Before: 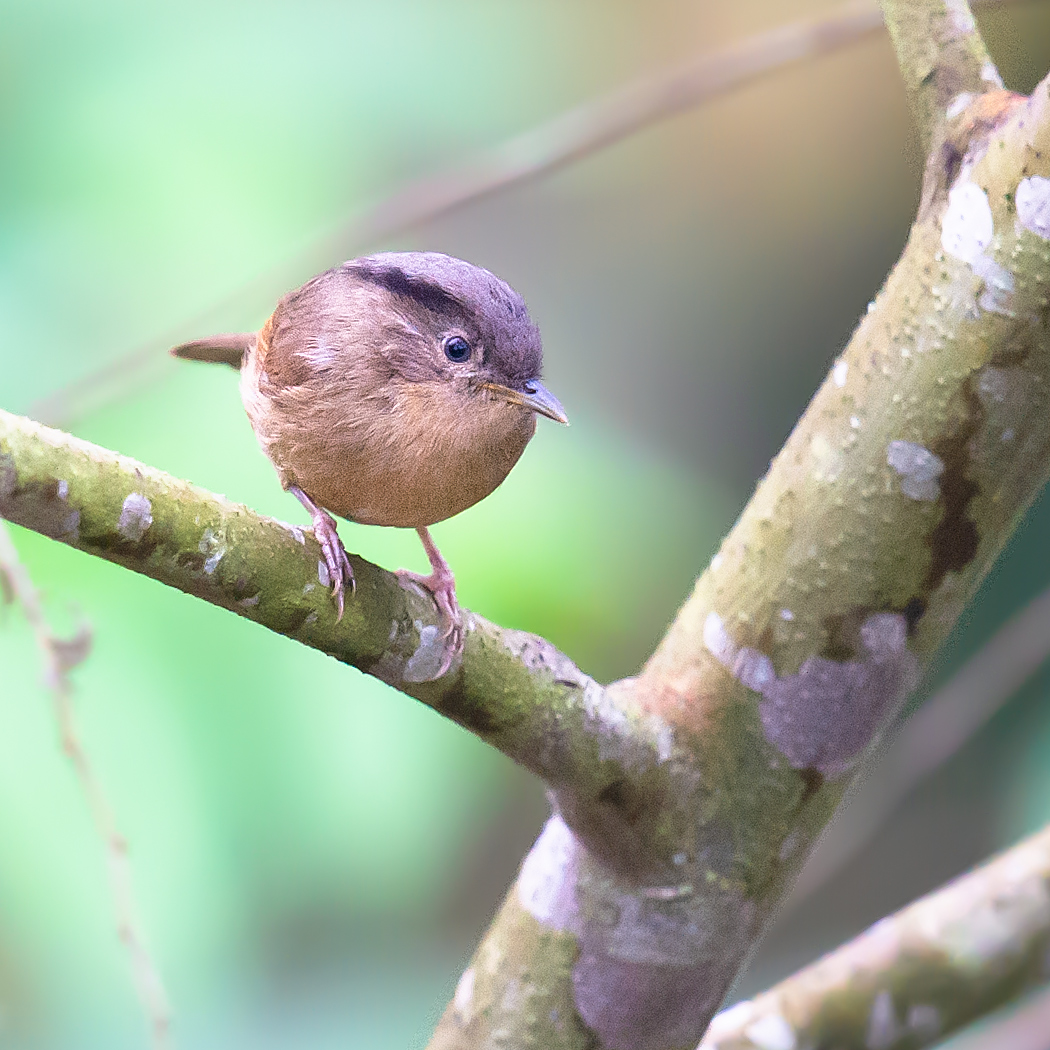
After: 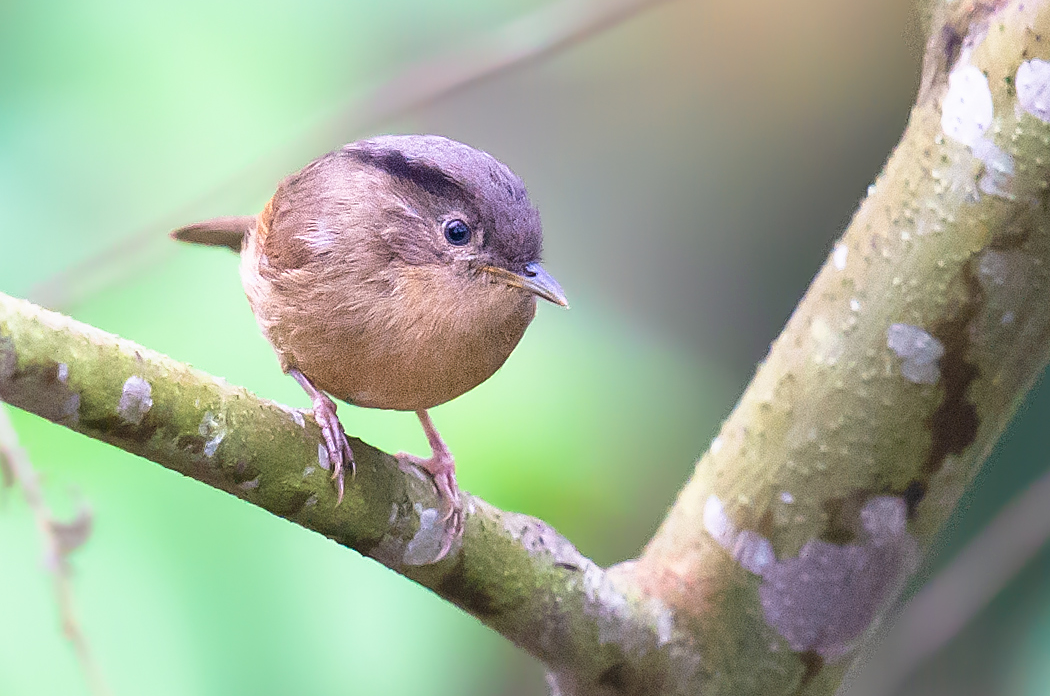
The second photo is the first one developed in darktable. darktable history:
crop: top 11.148%, bottom 22.536%
